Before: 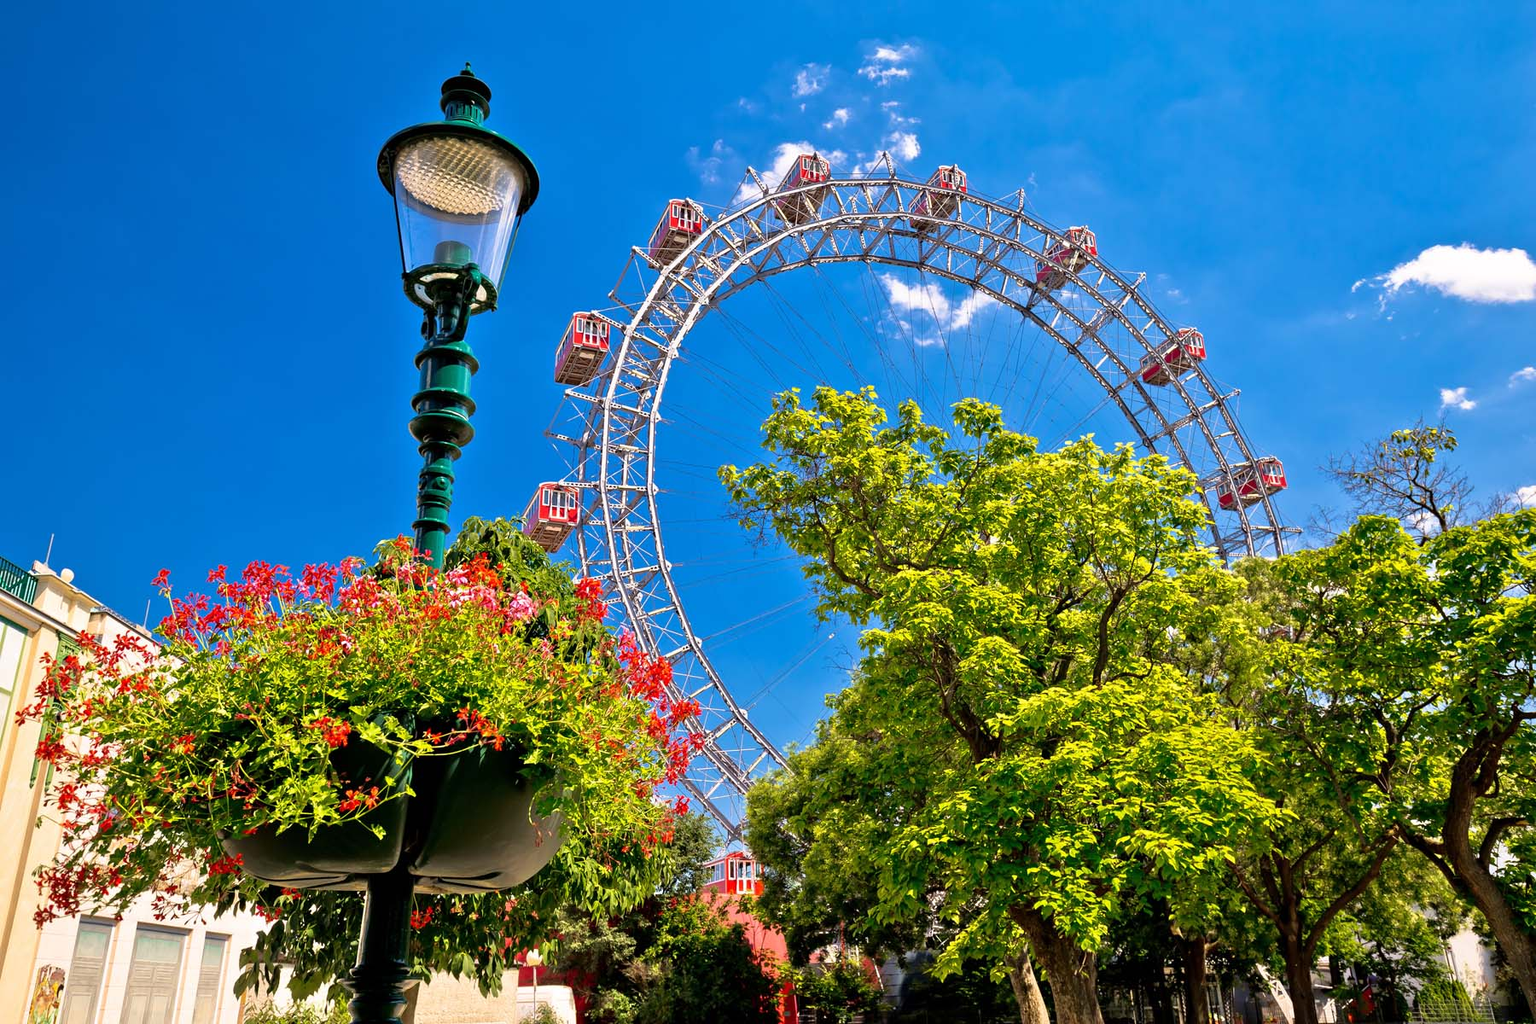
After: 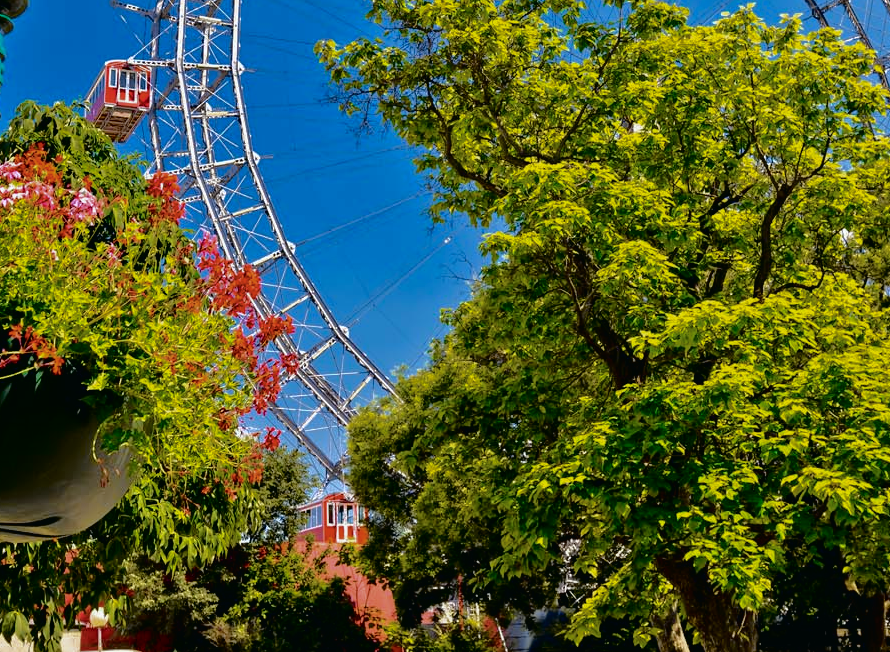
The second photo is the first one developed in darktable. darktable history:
color balance rgb: perceptual saturation grading › global saturation 29.603%, global vibrance 20%
crop: left 29.312%, top 42.12%, right 21.234%, bottom 3.505%
tone curve: curves: ch0 [(0.014, 0.013) (0.088, 0.043) (0.208, 0.176) (0.257, 0.267) (0.406, 0.483) (0.489, 0.556) (0.667, 0.73) (0.793, 0.851) (0.994, 0.974)]; ch1 [(0, 0) (0.161, 0.092) (0.35, 0.33) (0.392, 0.392) (0.457, 0.467) (0.505, 0.497) (0.537, 0.518) (0.553, 0.53) (0.58, 0.567) (0.739, 0.697) (1, 1)]; ch2 [(0, 0) (0.346, 0.362) (0.448, 0.419) (0.502, 0.499) (0.533, 0.517) (0.556, 0.533) (0.629, 0.619) (0.717, 0.678) (1, 1)], color space Lab, independent channels, preserve colors none
levels: levels [0, 0.492, 0.984]
base curve: curves: ch0 [(0, 0) (0.826, 0.587) (1, 1)], preserve colors average RGB
exposure: compensate exposure bias true, compensate highlight preservation false
contrast brightness saturation: contrast 0.072
